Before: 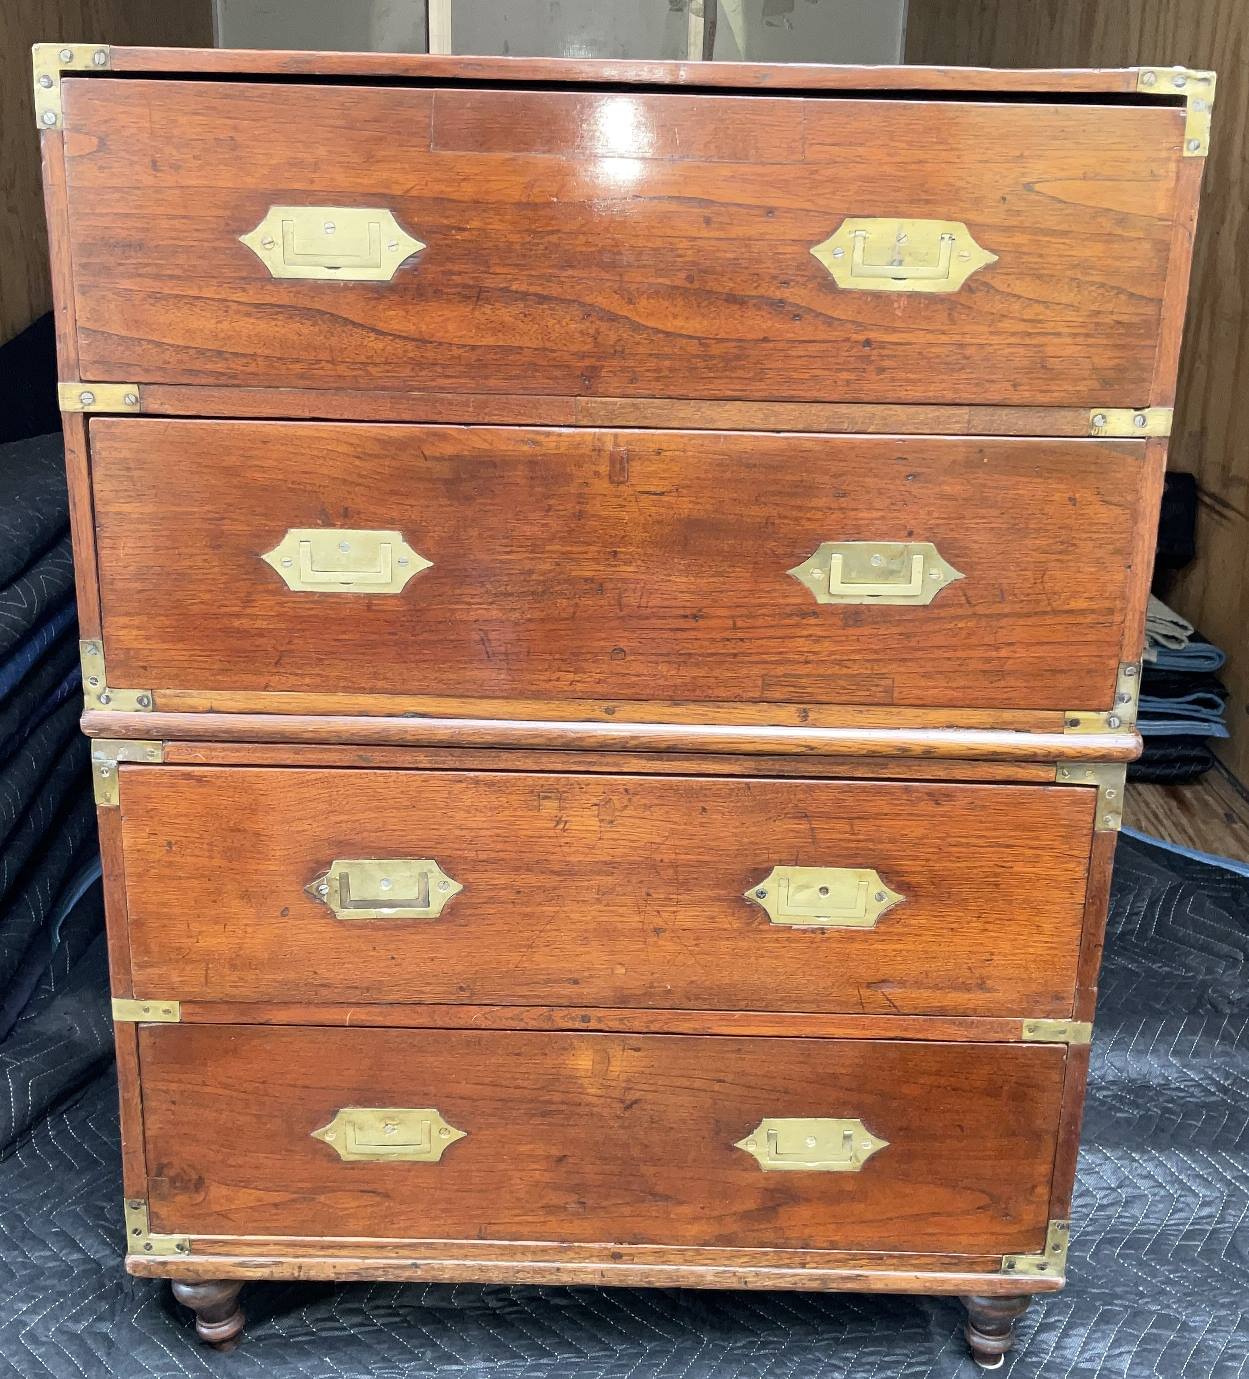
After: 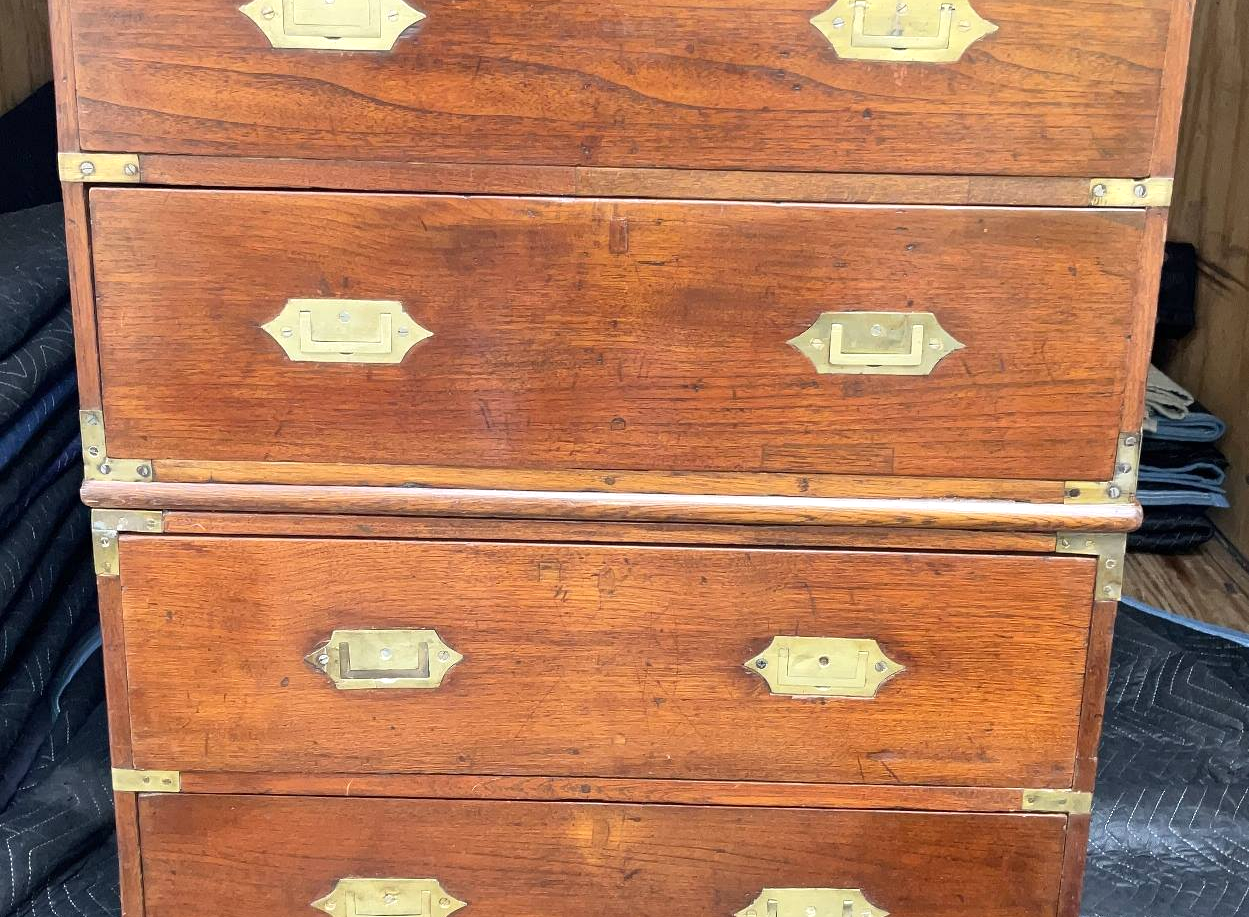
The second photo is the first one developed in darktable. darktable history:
exposure: exposure 0.178 EV, compensate exposure bias true, compensate highlight preservation false
crop: top 16.727%, bottom 16.727%
